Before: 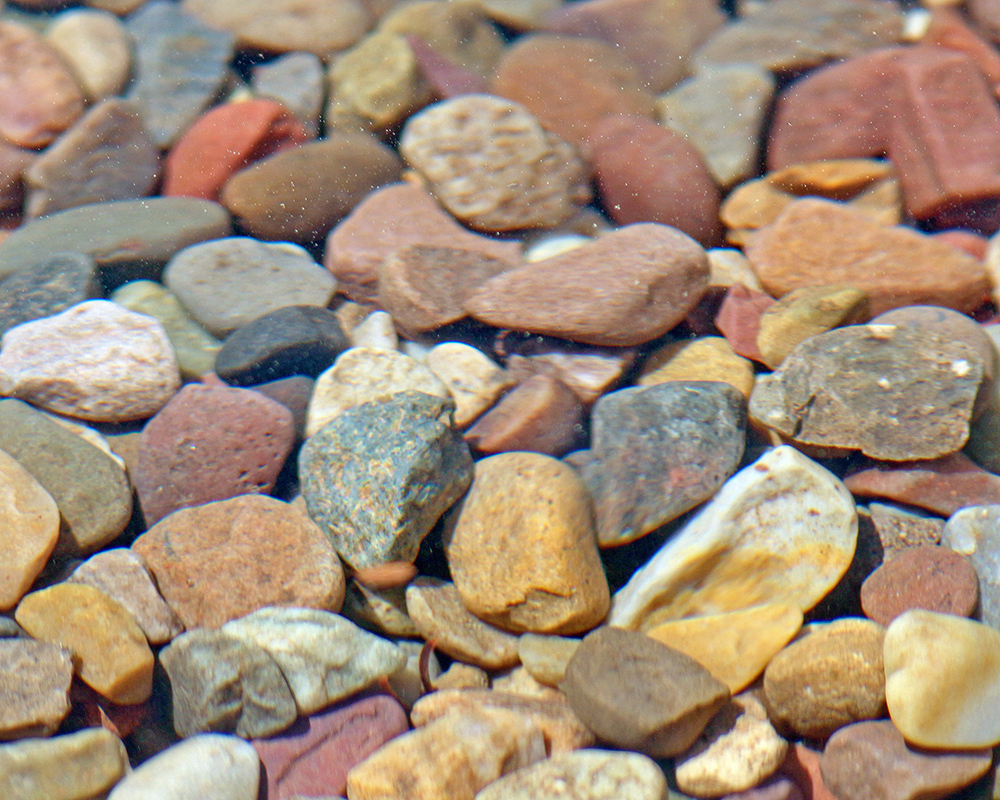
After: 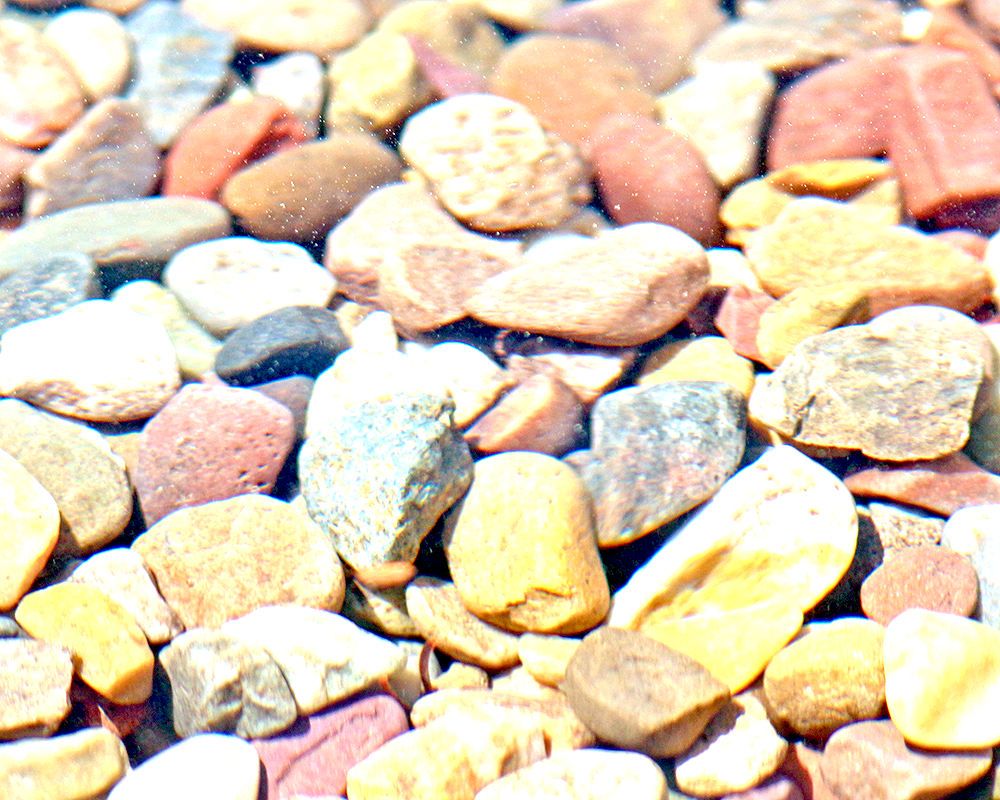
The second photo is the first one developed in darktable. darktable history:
exposure: black level correction 0.009, exposure 1.435 EV, compensate highlight preservation false
